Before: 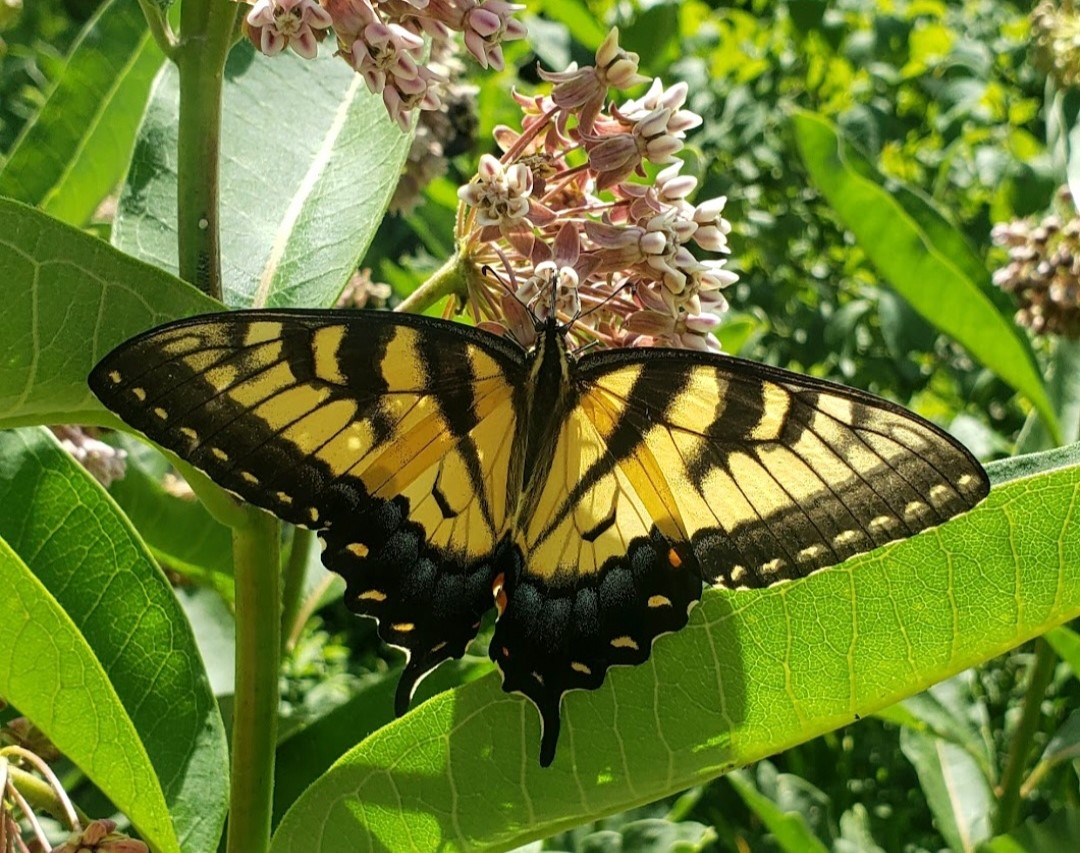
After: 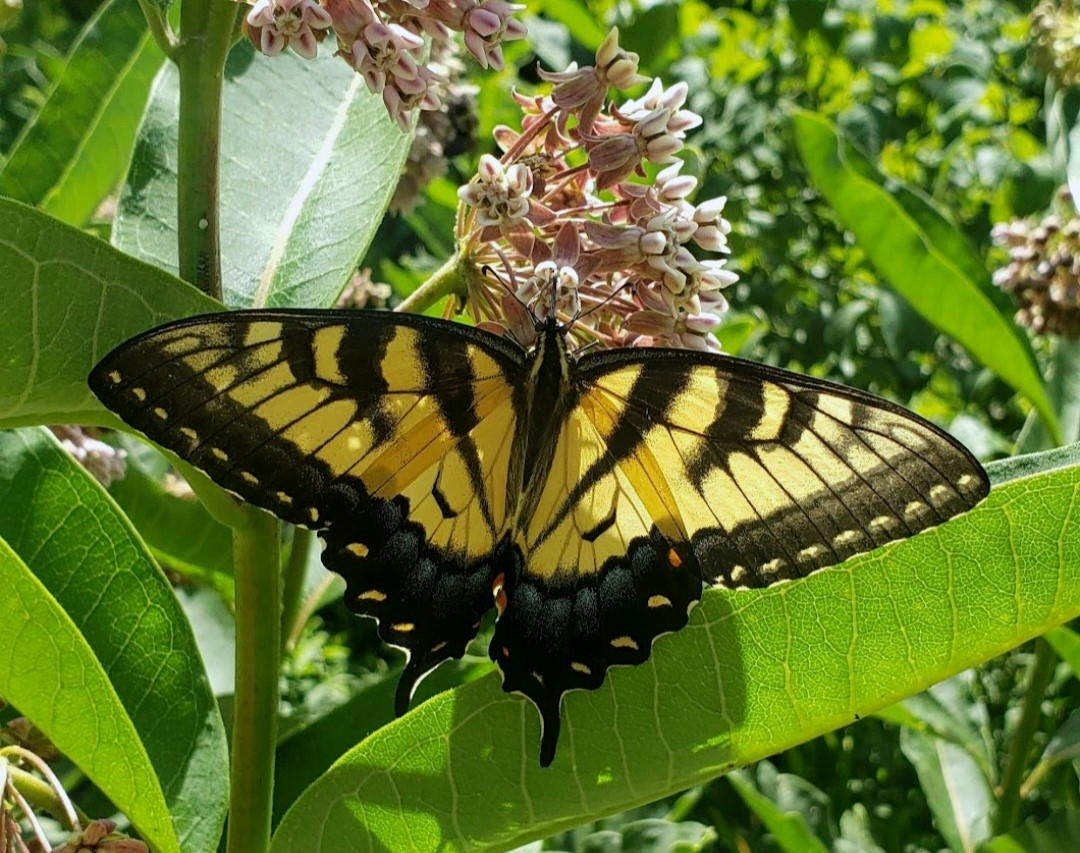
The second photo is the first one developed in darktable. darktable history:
exposure: black level correction 0.001, exposure -0.125 EV, compensate exposure bias true, compensate highlight preservation false
white balance: red 0.974, blue 1.044
tone equalizer: on, module defaults
